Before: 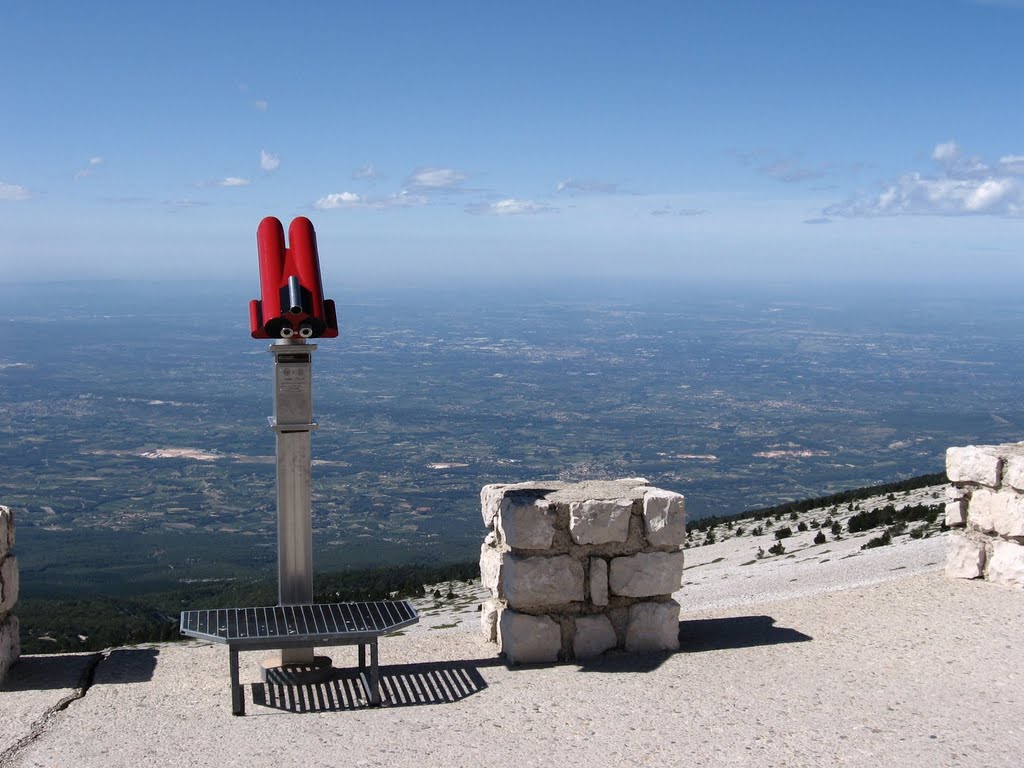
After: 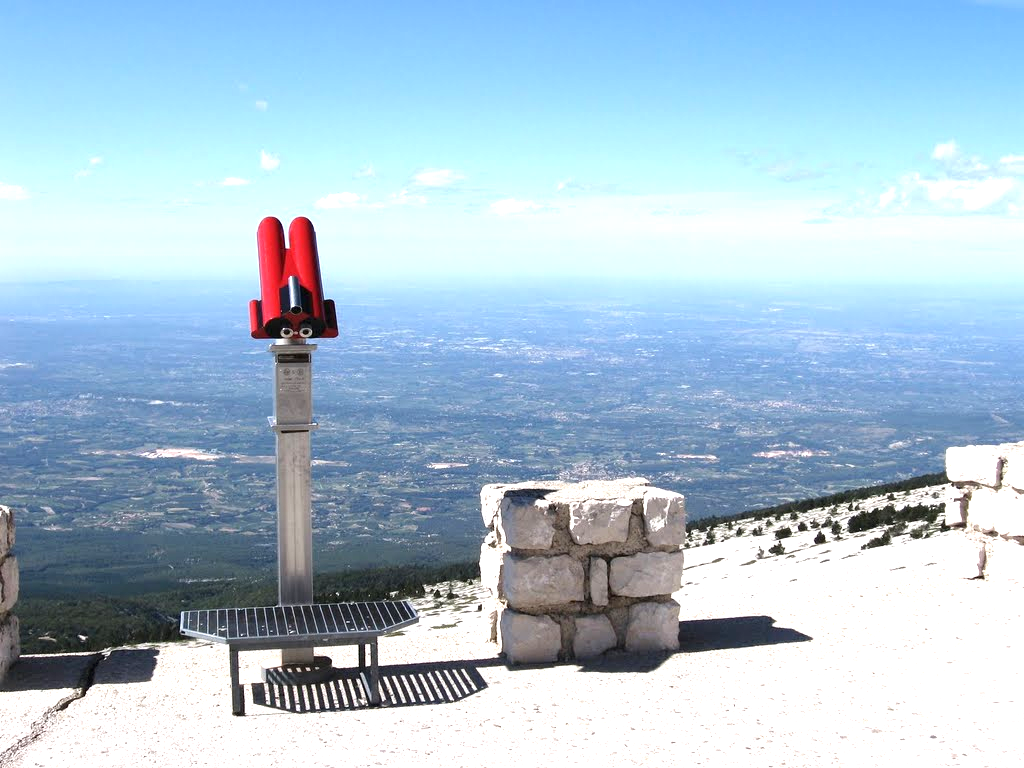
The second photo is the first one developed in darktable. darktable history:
exposure: black level correction 0, exposure 1.189 EV, compensate highlight preservation false
